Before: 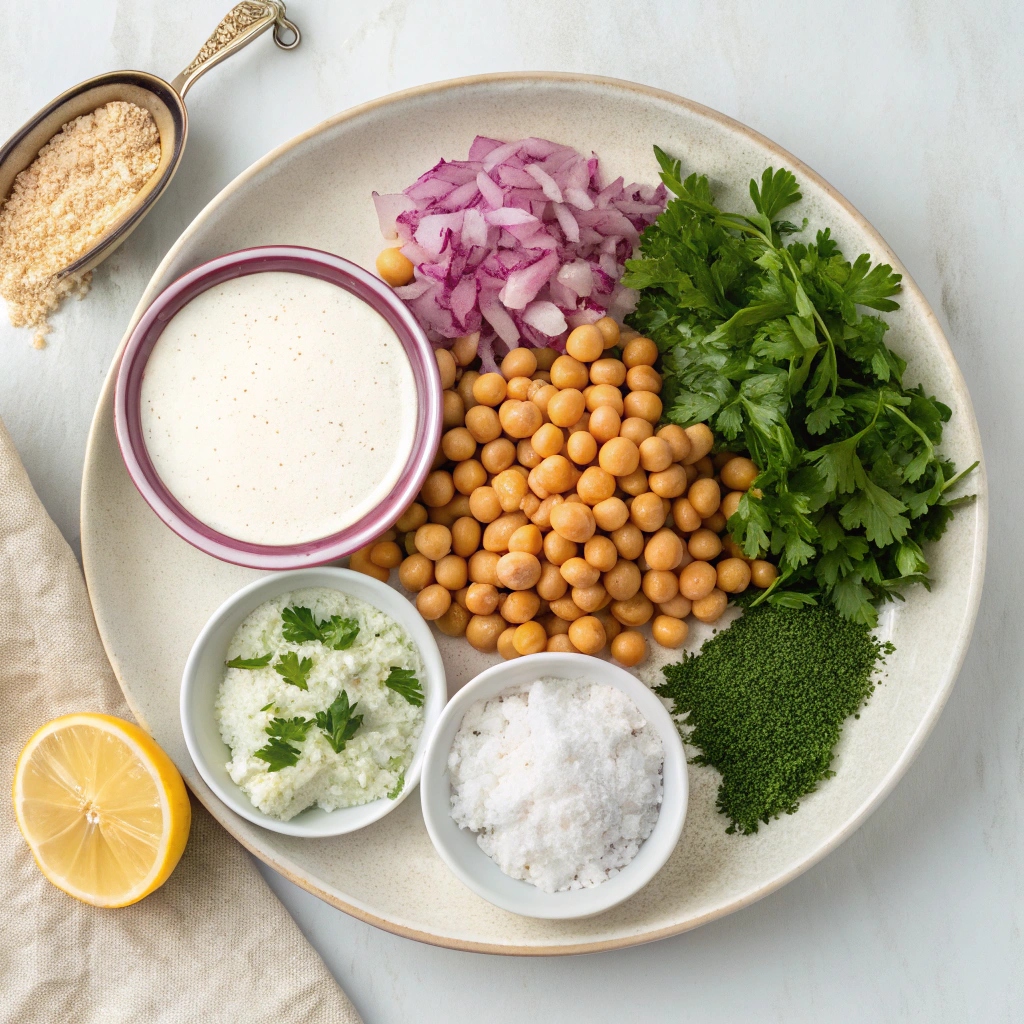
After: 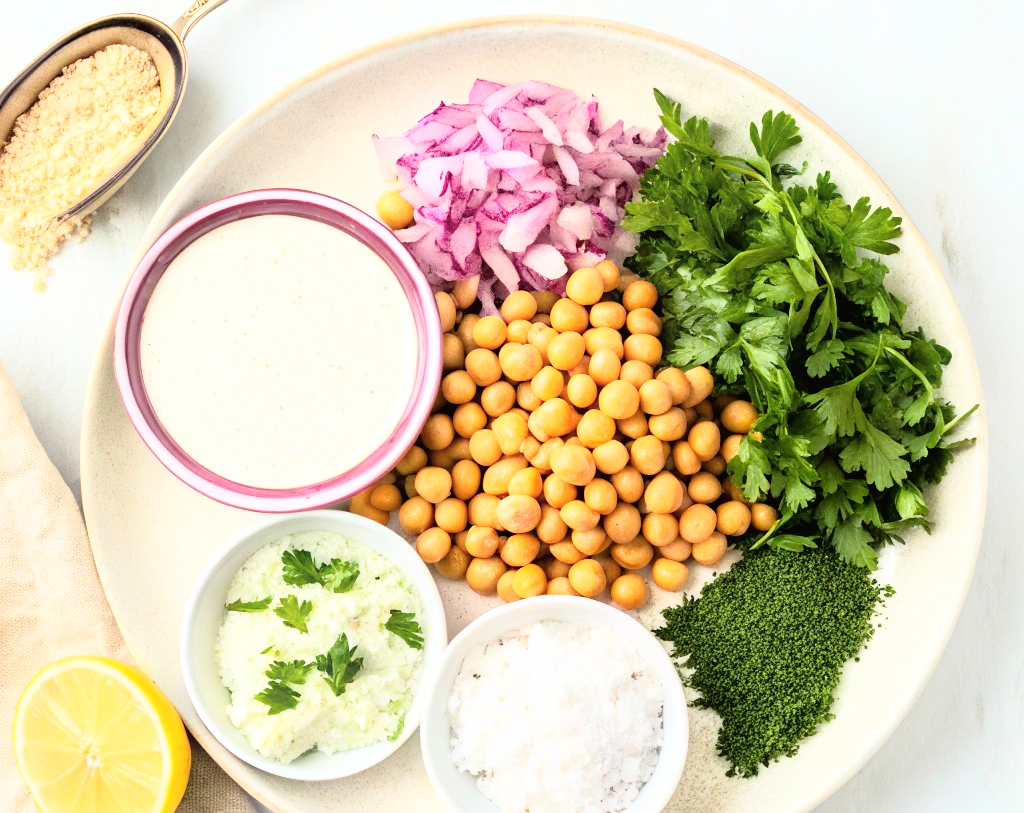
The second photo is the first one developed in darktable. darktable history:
crop and rotate: top 5.661%, bottom 14.884%
base curve: curves: ch0 [(0, 0) (0.012, 0.01) (0.073, 0.168) (0.31, 0.711) (0.645, 0.957) (1, 1)]
